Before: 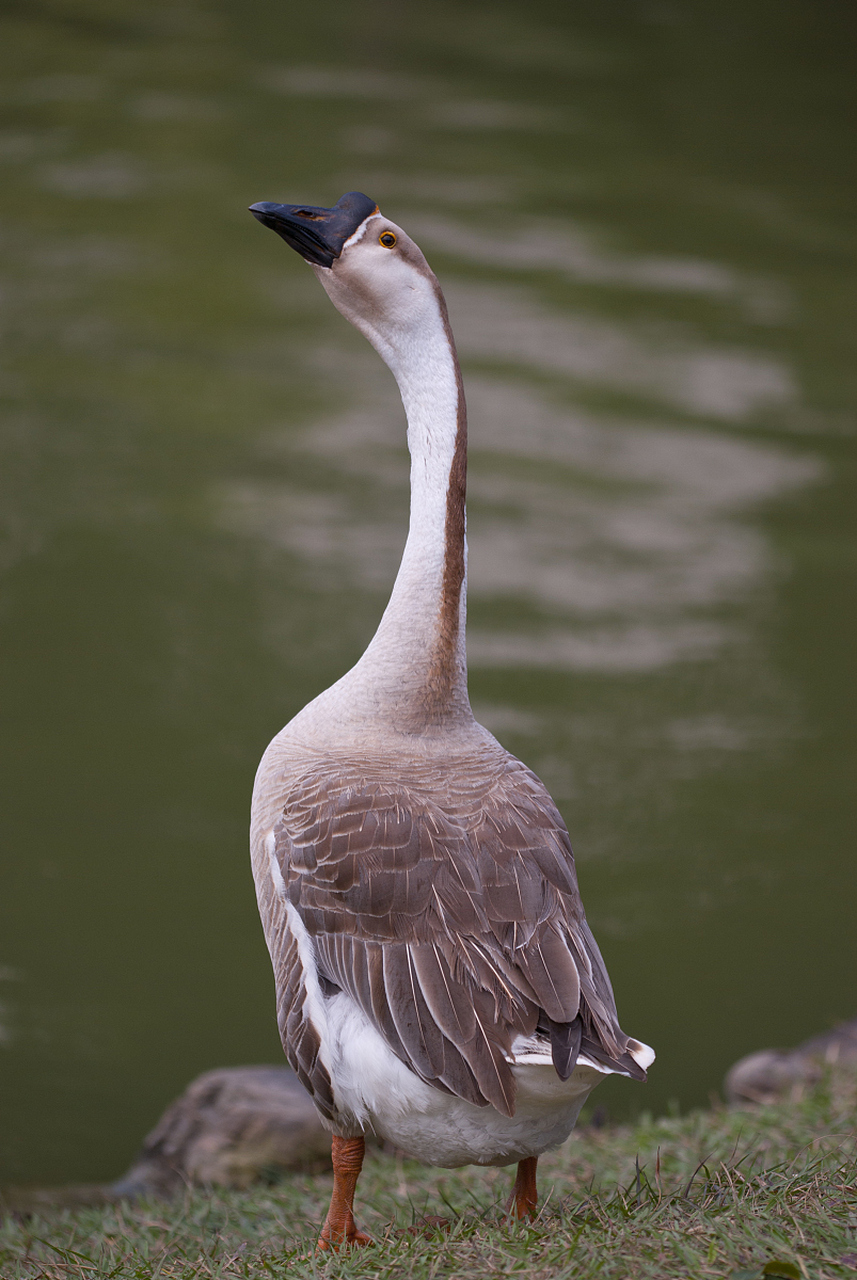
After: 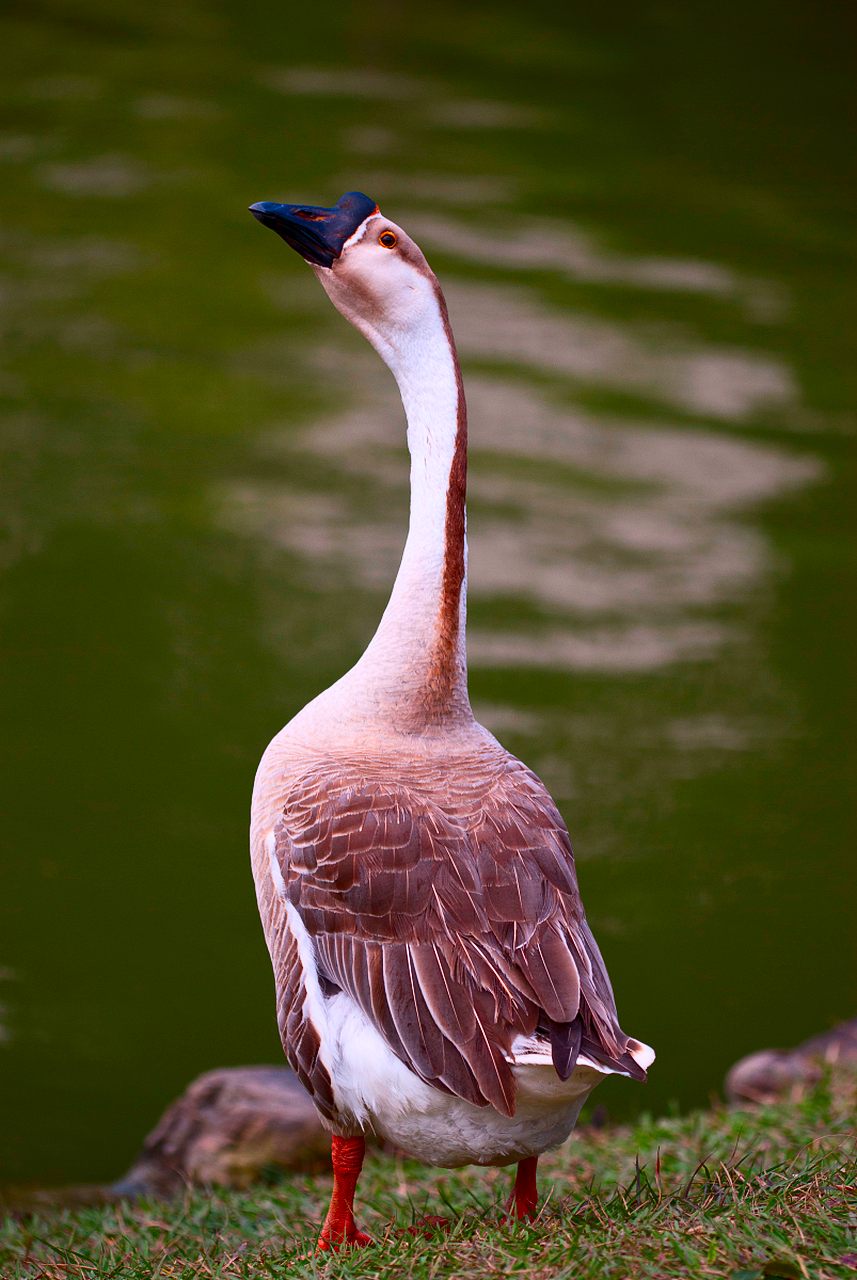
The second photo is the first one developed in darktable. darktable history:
contrast brightness saturation: contrast 0.257, brightness 0.012, saturation 0.874
